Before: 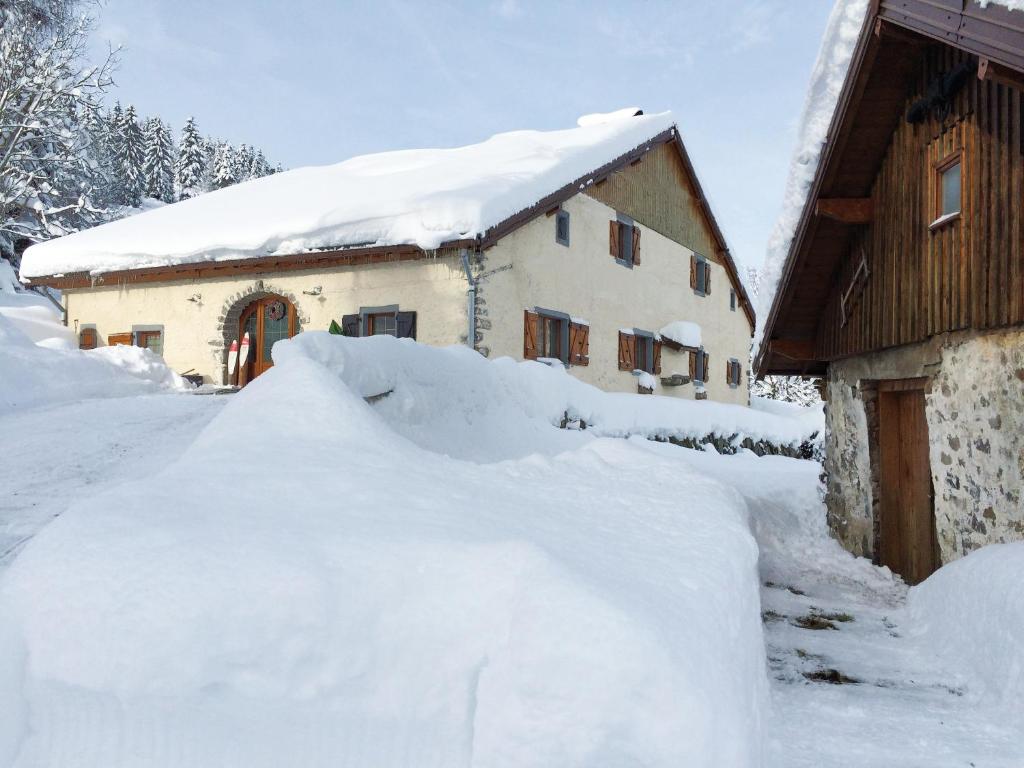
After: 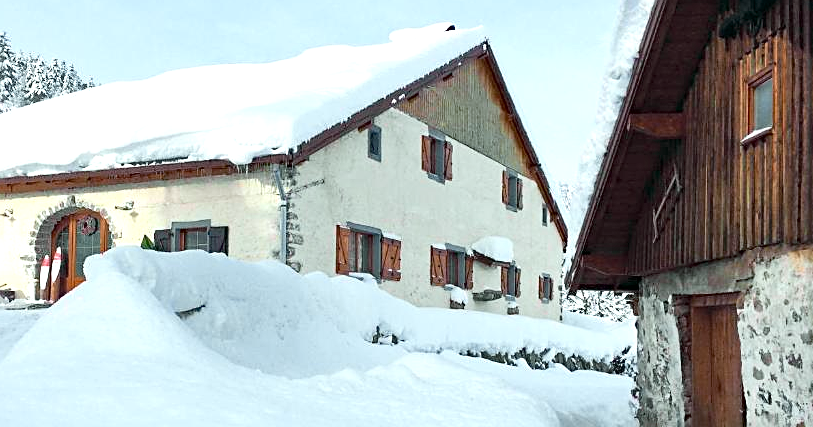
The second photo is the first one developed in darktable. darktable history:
exposure: black level correction 0, exposure 0.7 EV, compensate exposure bias true, compensate highlight preservation false
sharpen: on, module defaults
haze removal: strength 0.29, distance 0.25, compatibility mode true, adaptive false
tone curve: curves: ch0 [(0, 0) (0.822, 0.825) (0.994, 0.955)]; ch1 [(0, 0) (0.226, 0.261) (0.383, 0.397) (0.46, 0.46) (0.498, 0.479) (0.524, 0.523) (0.578, 0.575) (1, 1)]; ch2 [(0, 0) (0.438, 0.456) (0.5, 0.498) (0.547, 0.515) (0.597, 0.58) (0.629, 0.603) (1, 1)], color space Lab, independent channels, preserve colors none
crop: left 18.38%, top 11.092%, right 2.134%, bottom 33.217%
